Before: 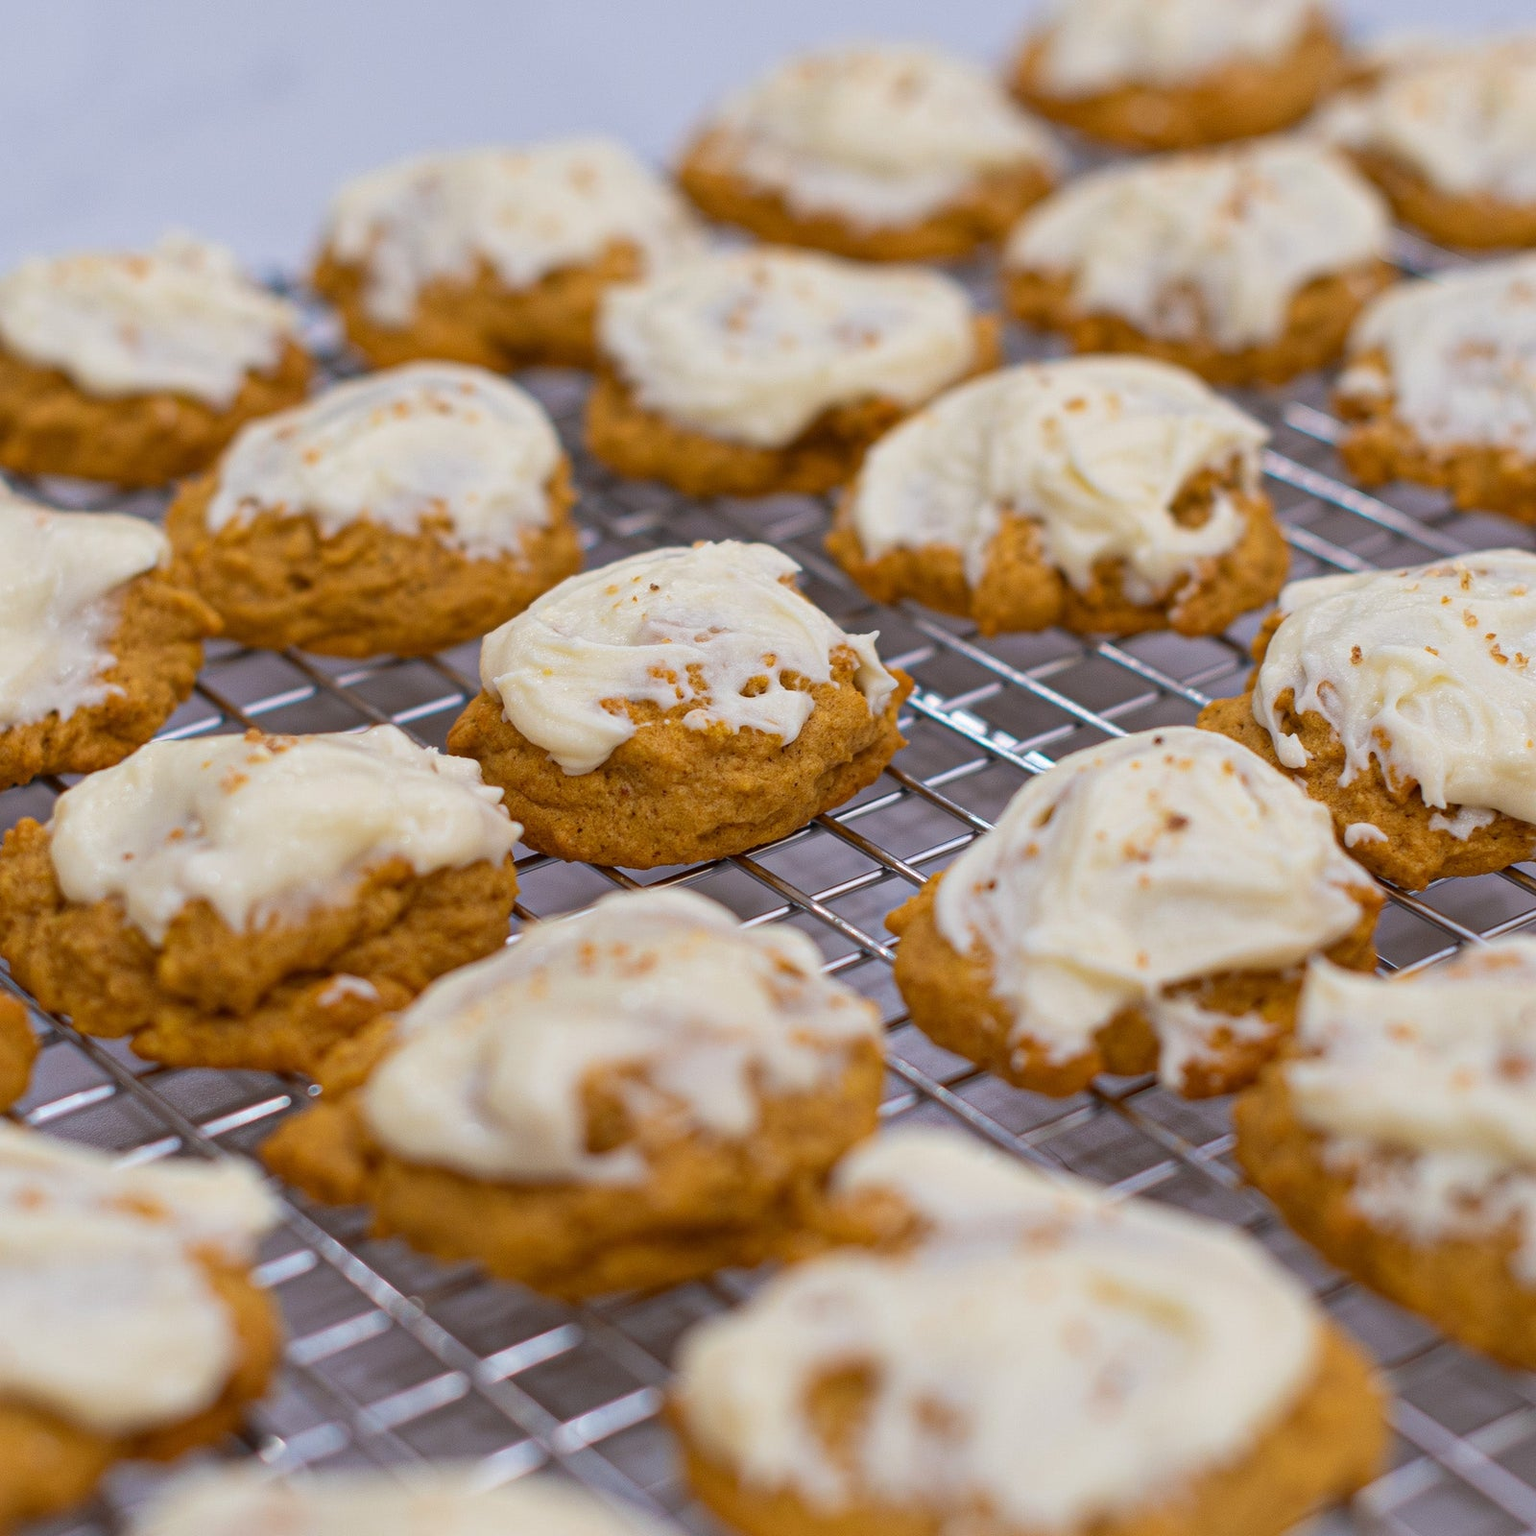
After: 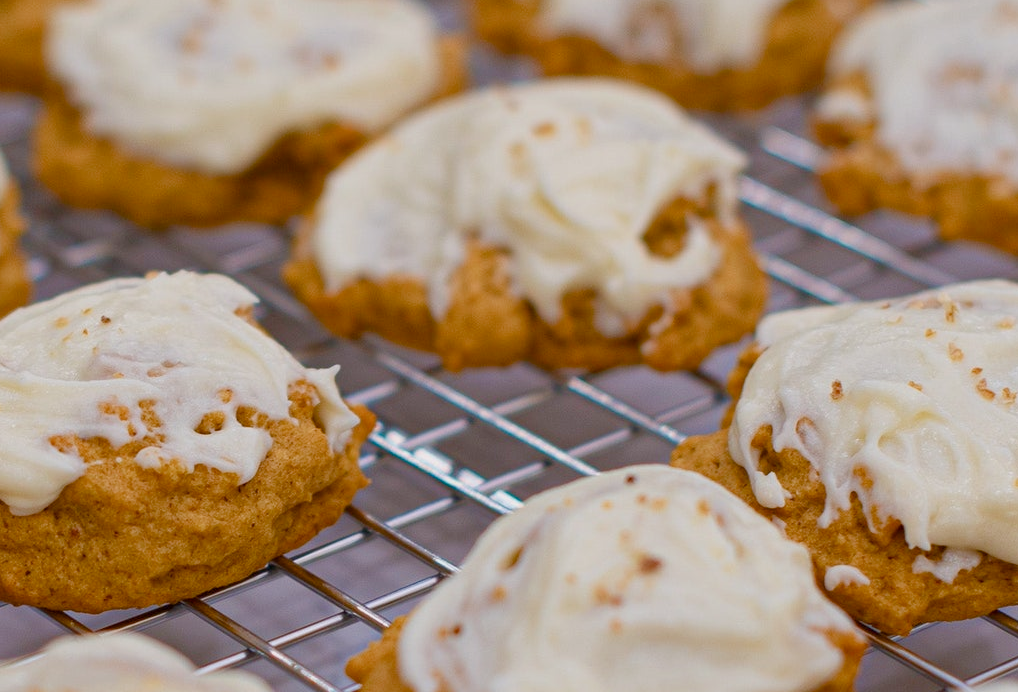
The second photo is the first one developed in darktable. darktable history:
color balance rgb: shadows lift › chroma 1%, shadows lift › hue 113°, highlights gain › chroma 0.2%, highlights gain › hue 333°, perceptual saturation grading › global saturation 20%, perceptual saturation grading › highlights -50%, perceptual saturation grading › shadows 25%, contrast -10%
crop: left 36.005%, top 18.293%, right 0.31%, bottom 38.444%
velvia: strength 10%
